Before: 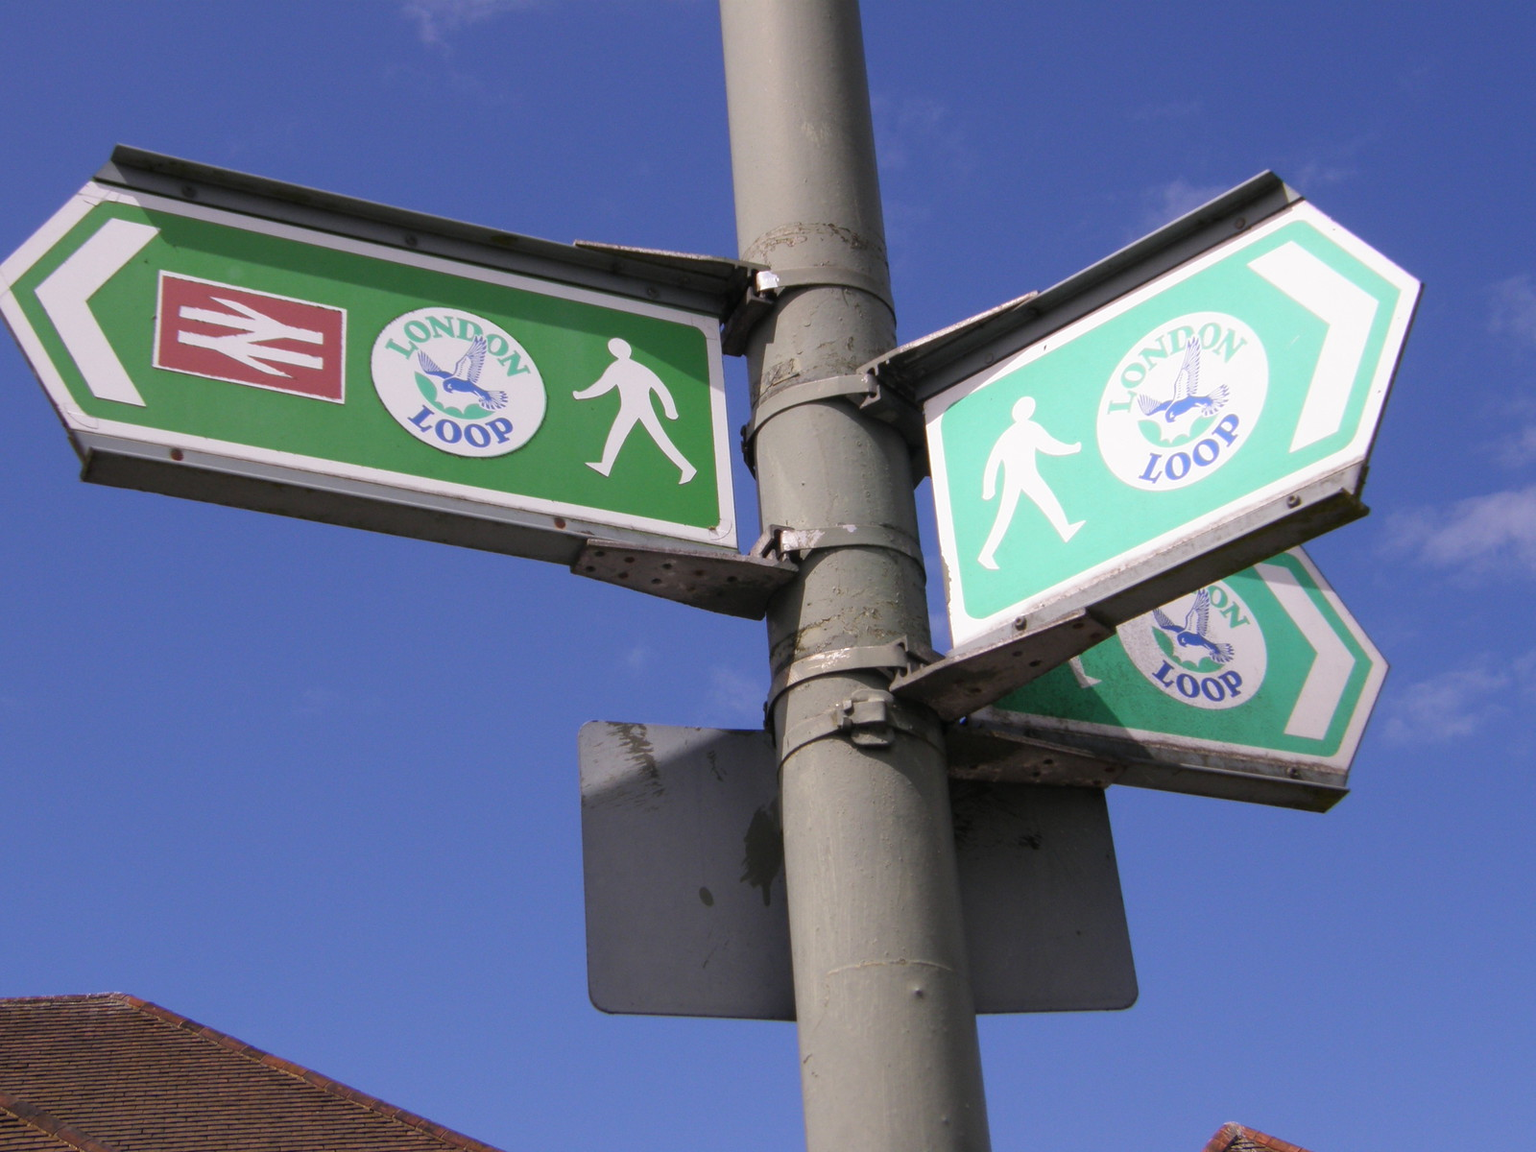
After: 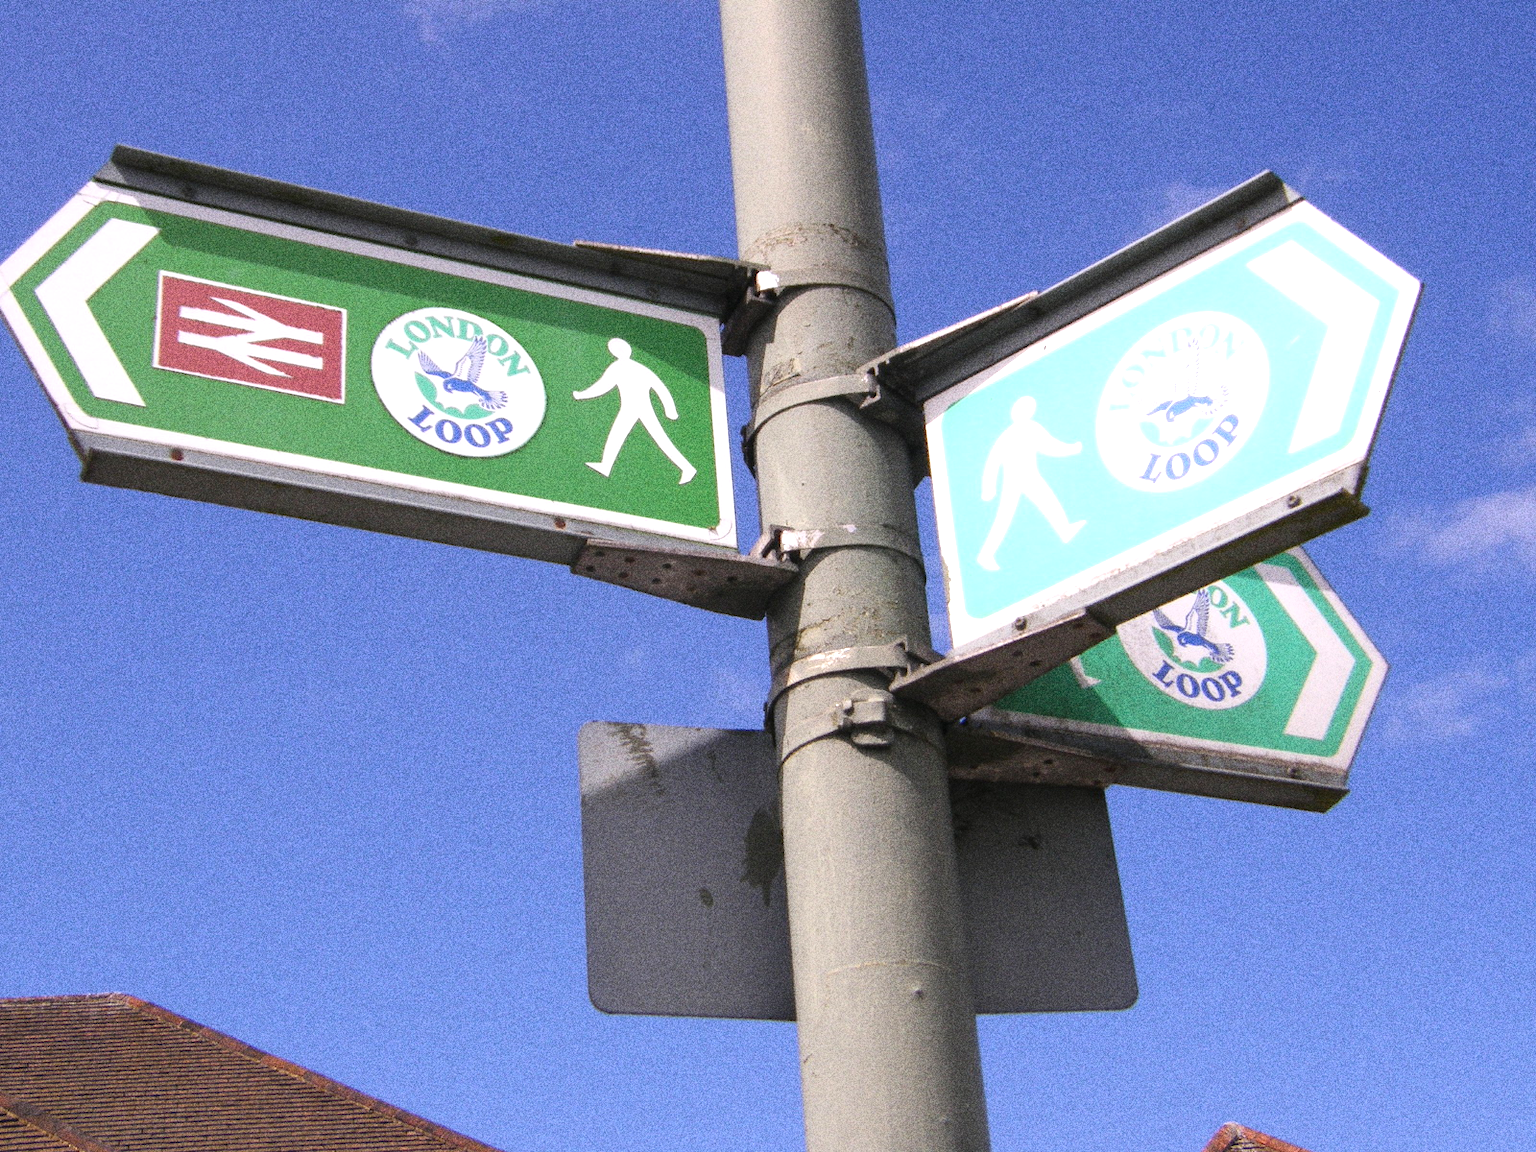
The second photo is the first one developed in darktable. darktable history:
exposure: black level correction 0, exposure 0.7 EV, compensate exposure bias true, compensate highlight preservation false
grain: coarseness 10.62 ISO, strength 55.56%
